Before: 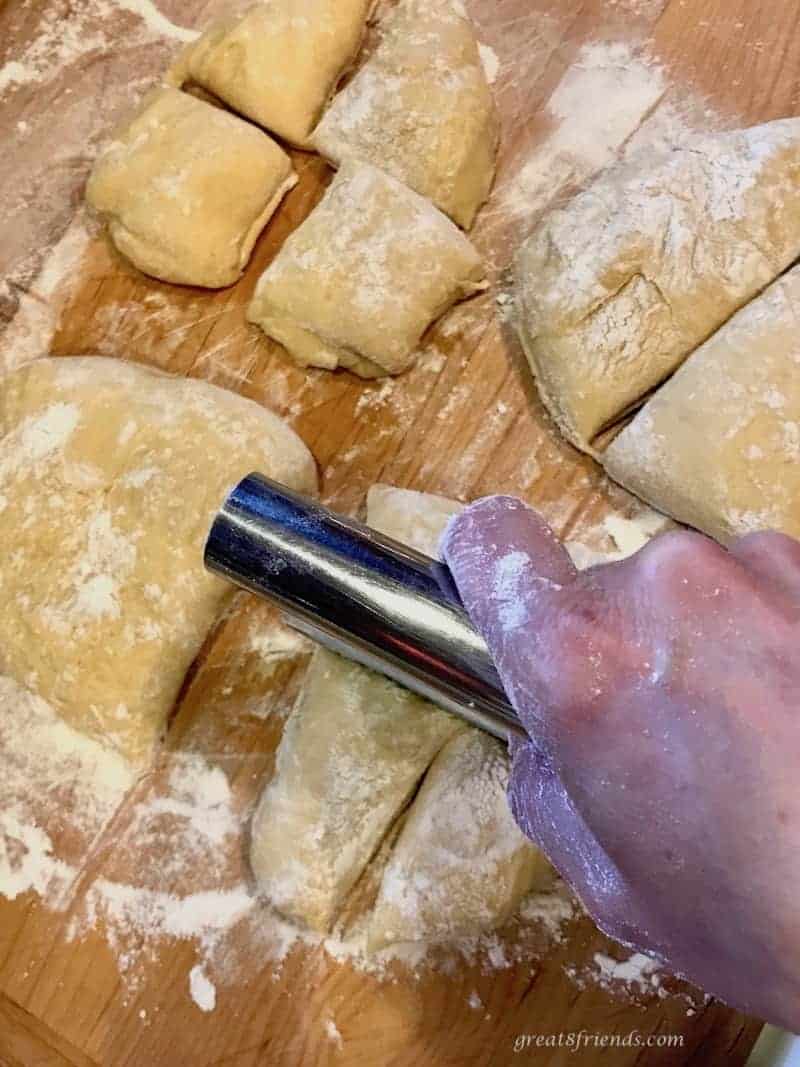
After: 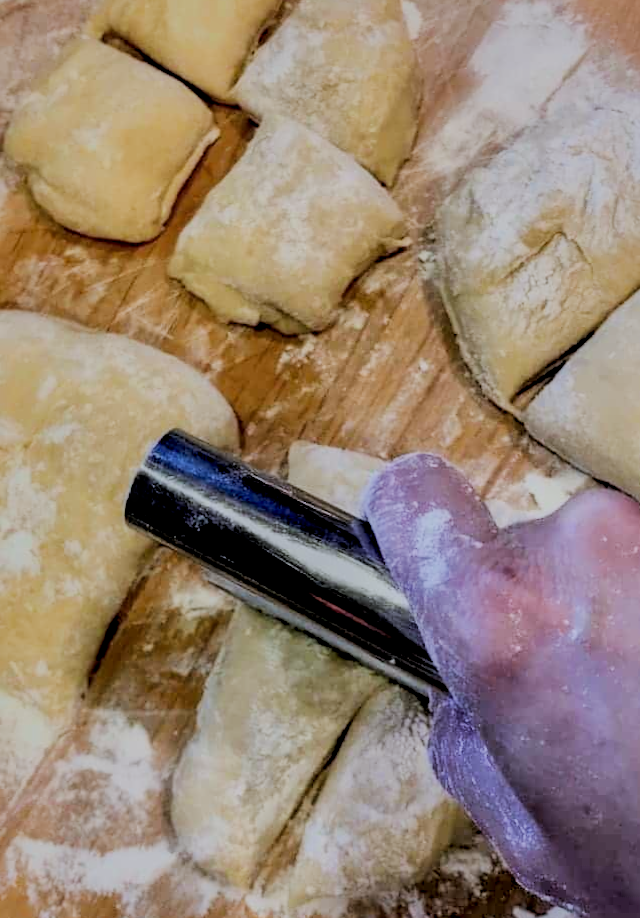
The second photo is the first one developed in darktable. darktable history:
local contrast: detail 130%
contrast equalizer: octaves 7, y [[0.502, 0.505, 0.512, 0.529, 0.564, 0.588], [0.5 ×6], [0.502, 0.505, 0.512, 0.529, 0.564, 0.588], [0, 0.001, 0.001, 0.004, 0.008, 0.011], [0, 0.001, 0.001, 0.004, 0.008, 0.011]], mix -1
white balance: red 0.954, blue 1.079
crop: left 9.929%, top 3.475%, right 9.188%, bottom 9.529%
rotate and perspective: rotation 0.174°, lens shift (vertical) 0.013, lens shift (horizontal) 0.019, shear 0.001, automatic cropping original format, crop left 0.007, crop right 0.991, crop top 0.016, crop bottom 0.997
shadows and highlights: on, module defaults
filmic rgb: black relative exposure -3.21 EV, white relative exposure 7.02 EV, hardness 1.46, contrast 1.35
